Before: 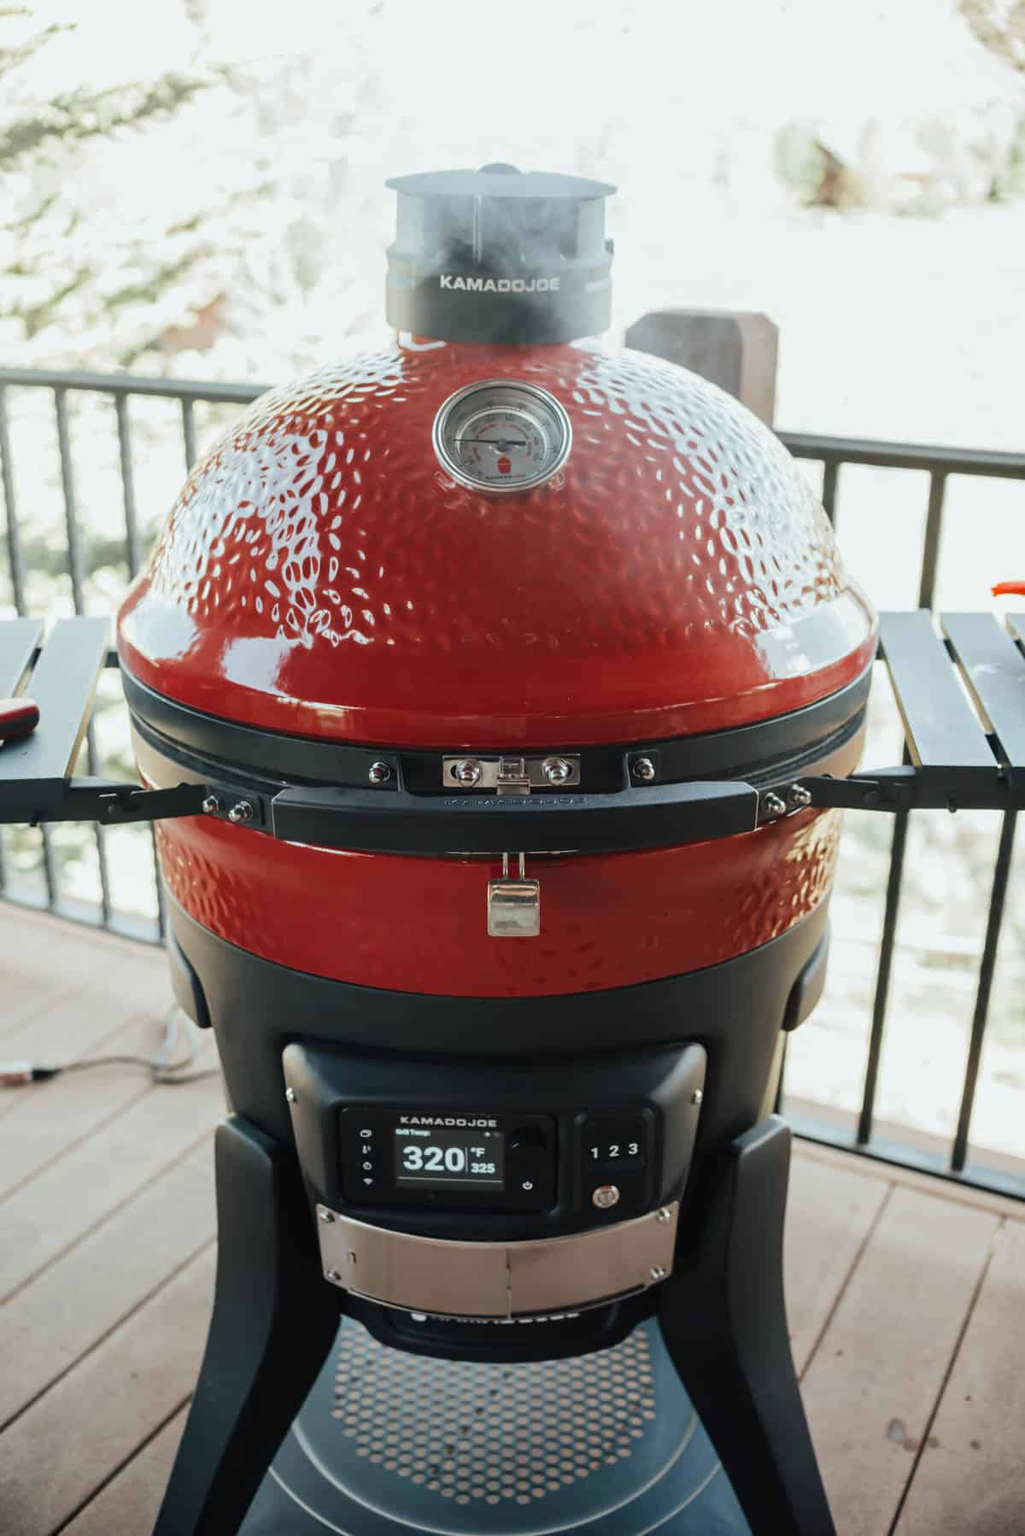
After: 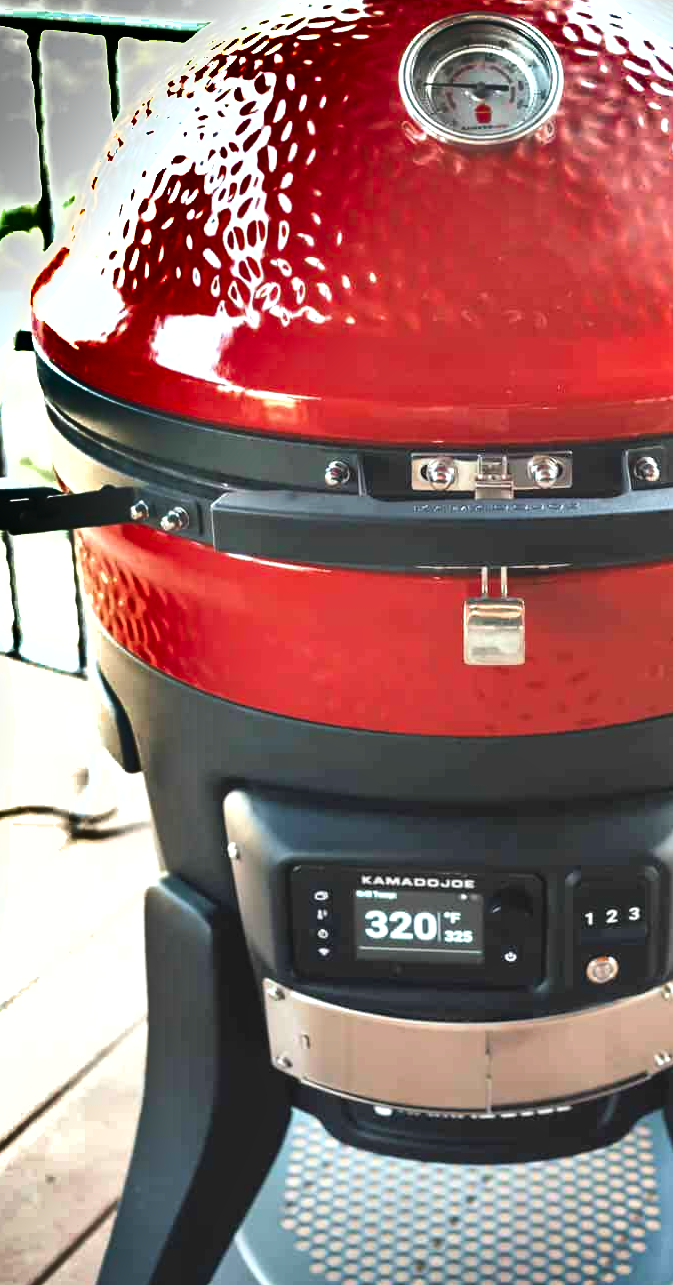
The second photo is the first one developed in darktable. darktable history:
local contrast: mode bilateral grid, contrast 9, coarseness 26, detail 111%, midtone range 0.2
exposure: black level correction 0, exposure 1.099 EV, compensate exposure bias true, compensate highlight preservation false
tone equalizer: -8 EV -0.397 EV, -7 EV -0.403 EV, -6 EV -0.372 EV, -5 EV -0.198 EV, -3 EV 0.255 EV, -2 EV 0.317 EV, -1 EV 0.41 EV, +0 EV 0.388 EV
shadows and highlights: shadows 21.02, highlights -82.72, soften with gaussian
contrast brightness saturation: contrast -0.102, brightness 0.048, saturation 0.076
crop: left 8.936%, top 24.001%, right 34.953%, bottom 4.482%
